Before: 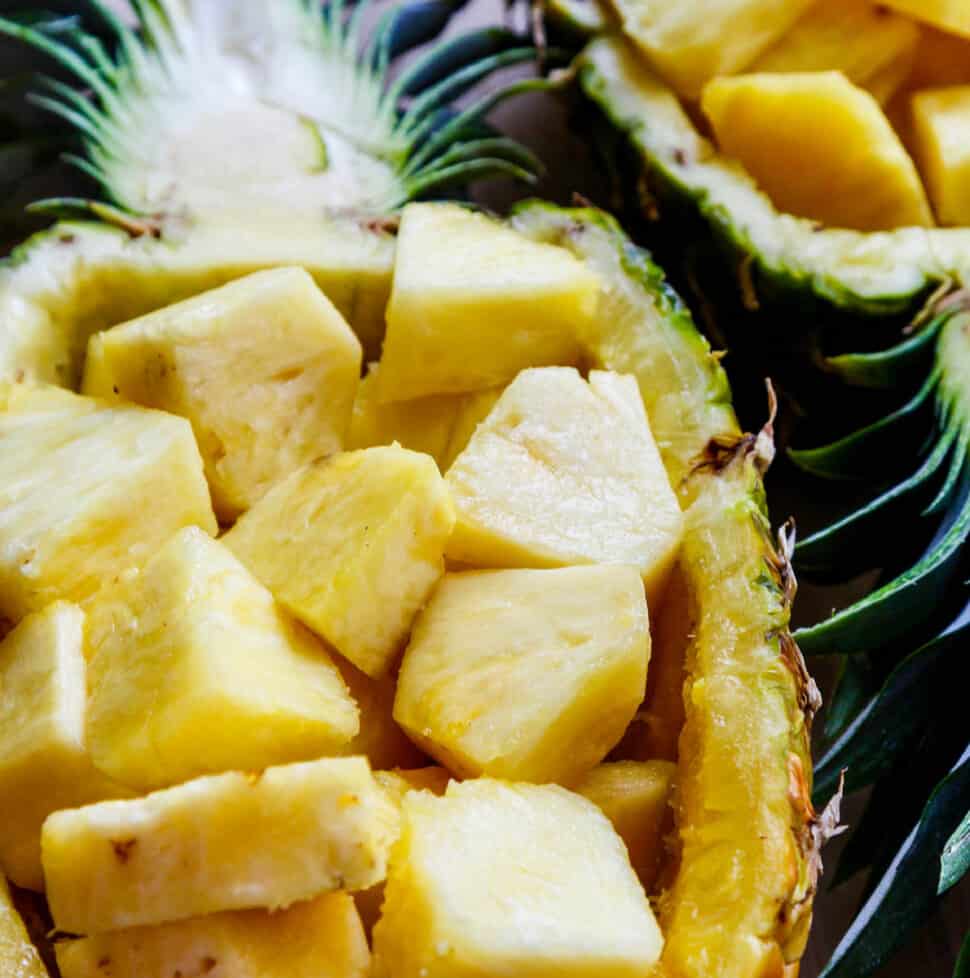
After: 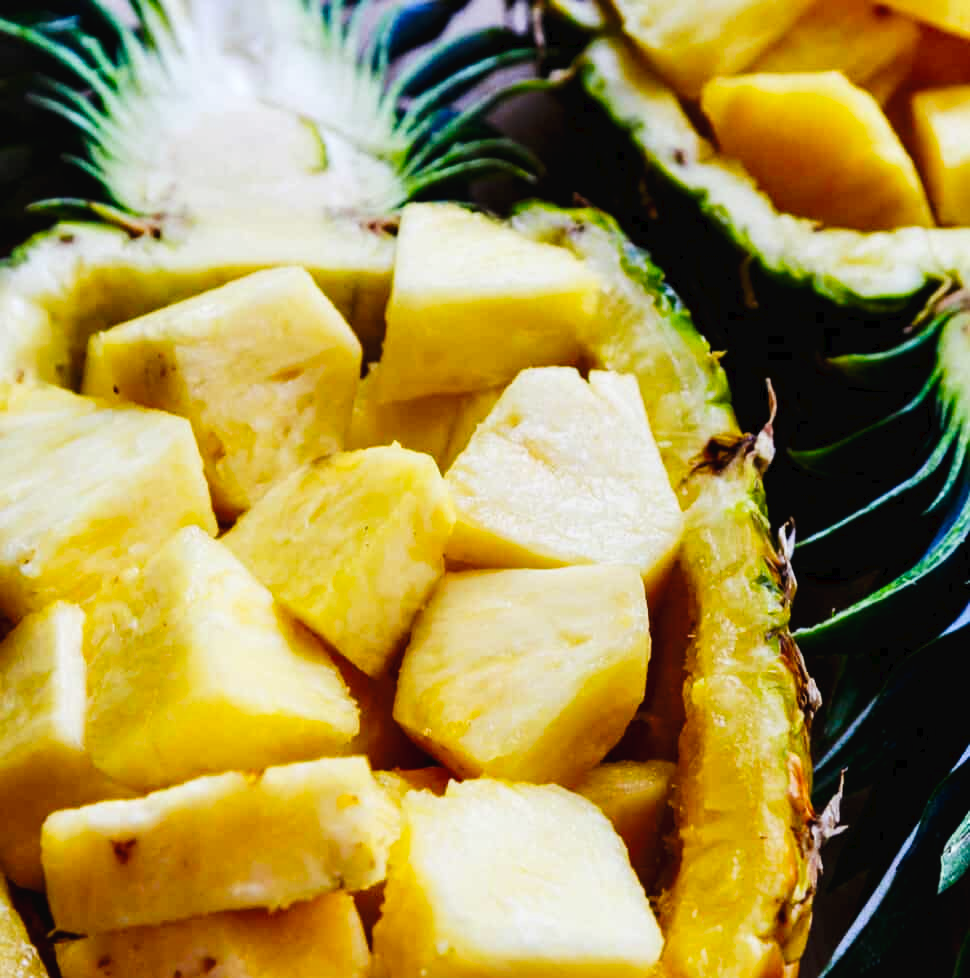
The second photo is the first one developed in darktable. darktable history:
tone curve: curves: ch0 [(0, 0) (0.003, 0.02) (0.011, 0.021) (0.025, 0.022) (0.044, 0.023) (0.069, 0.026) (0.1, 0.04) (0.136, 0.06) (0.177, 0.092) (0.224, 0.127) (0.277, 0.176) (0.335, 0.258) (0.399, 0.349) (0.468, 0.444) (0.543, 0.546) (0.623, 0.649) (0.709, 0.754) (0.801, 0.842) (0.898, 0.922) (1, 1)], preserve colors none
color zones: curves: ch0 [(0.068, 0.464) (0.25, 0.5) (0.48, 0.508) (0.75, 0.536) (0.886, 0.476) (0.967, 0.456)]; ch1 [(0.066, 0.456) (0.25, 0.5) (0.616, 0.508) (0.746, 0.56) (0.934, 0.444)]
